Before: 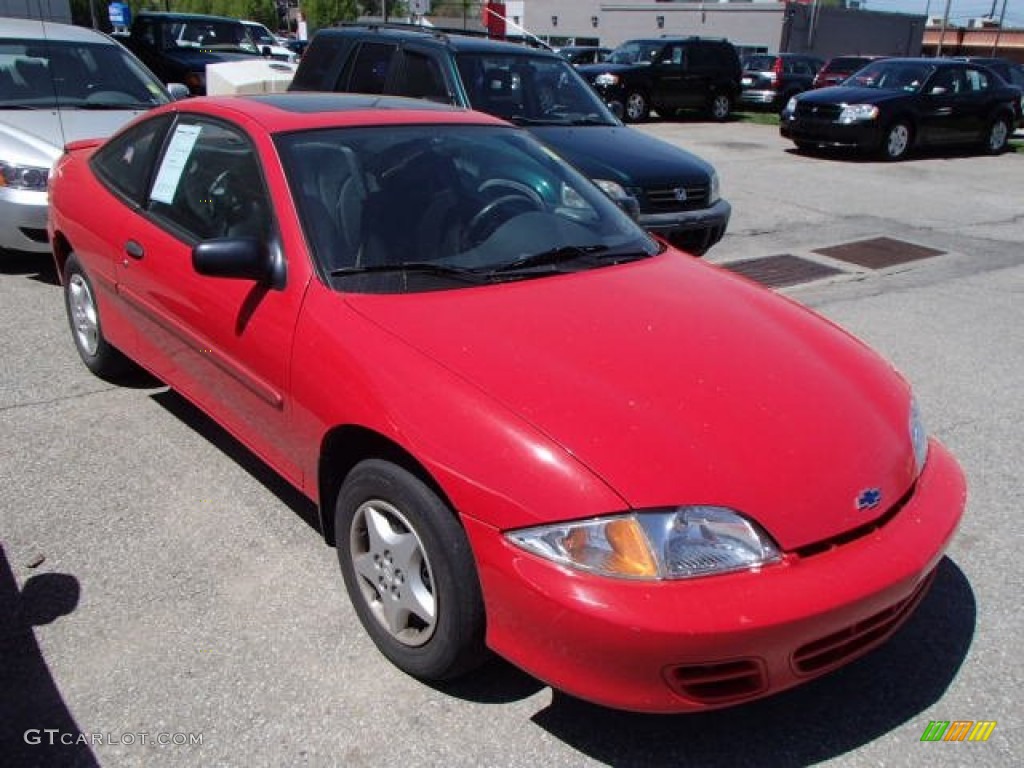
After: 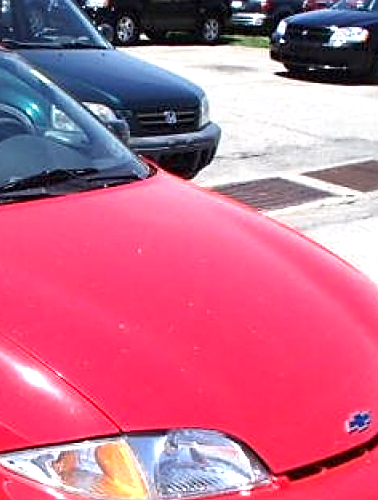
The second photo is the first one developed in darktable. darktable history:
sharpen: on, module defaults
crop and rotate: left 49.828%, top 10.132%, right 13.162%, bottom 24.725%
exposure: exposure 1.233 EV, compensate highlight preservation false
